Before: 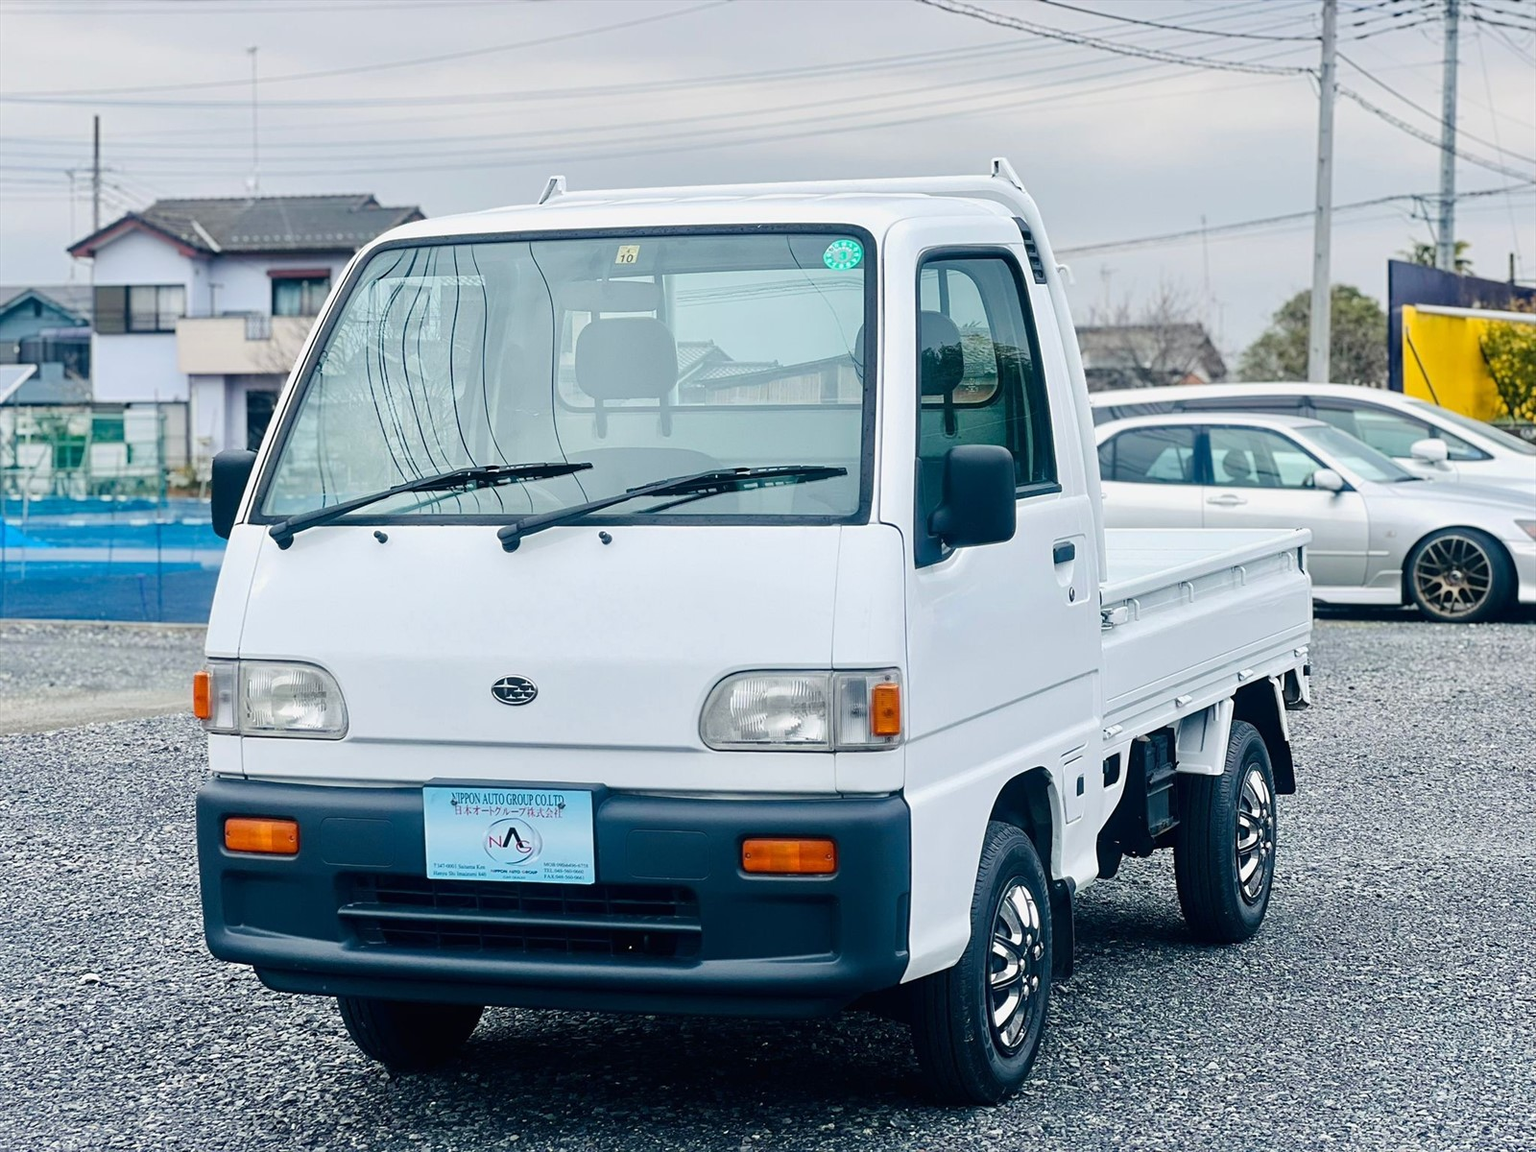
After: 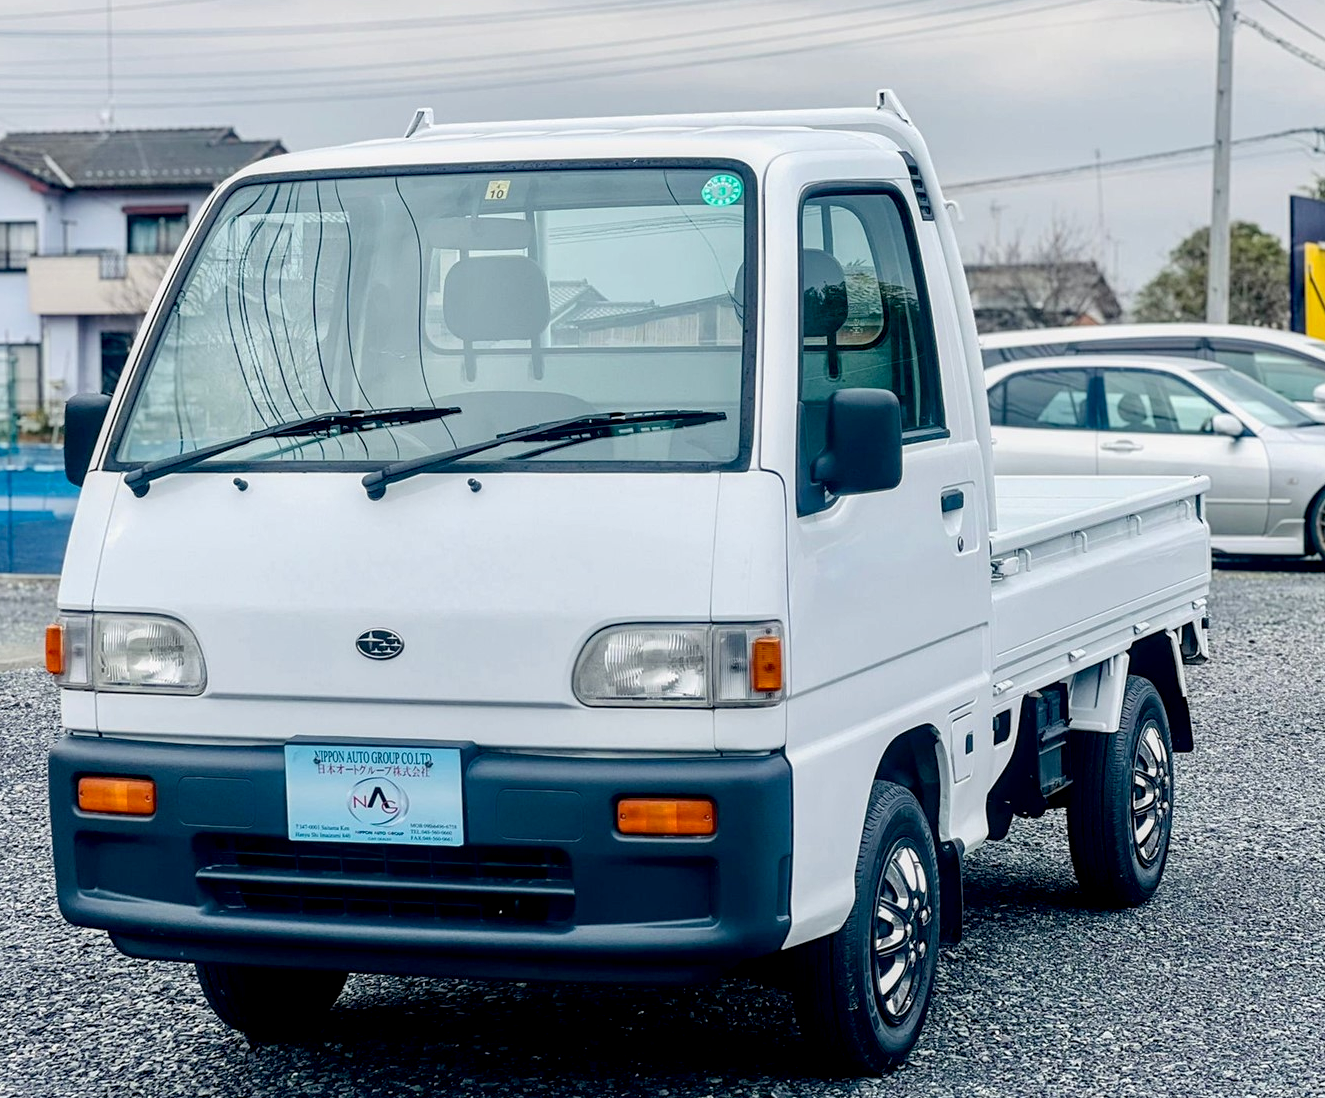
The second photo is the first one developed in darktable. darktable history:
exposure: black level correction 0.009, compensate highlight preservation false
crop: left 9.807%, top 6.259%, right 7.334%, bottom 2.177%
local contrast: on, module defaults
